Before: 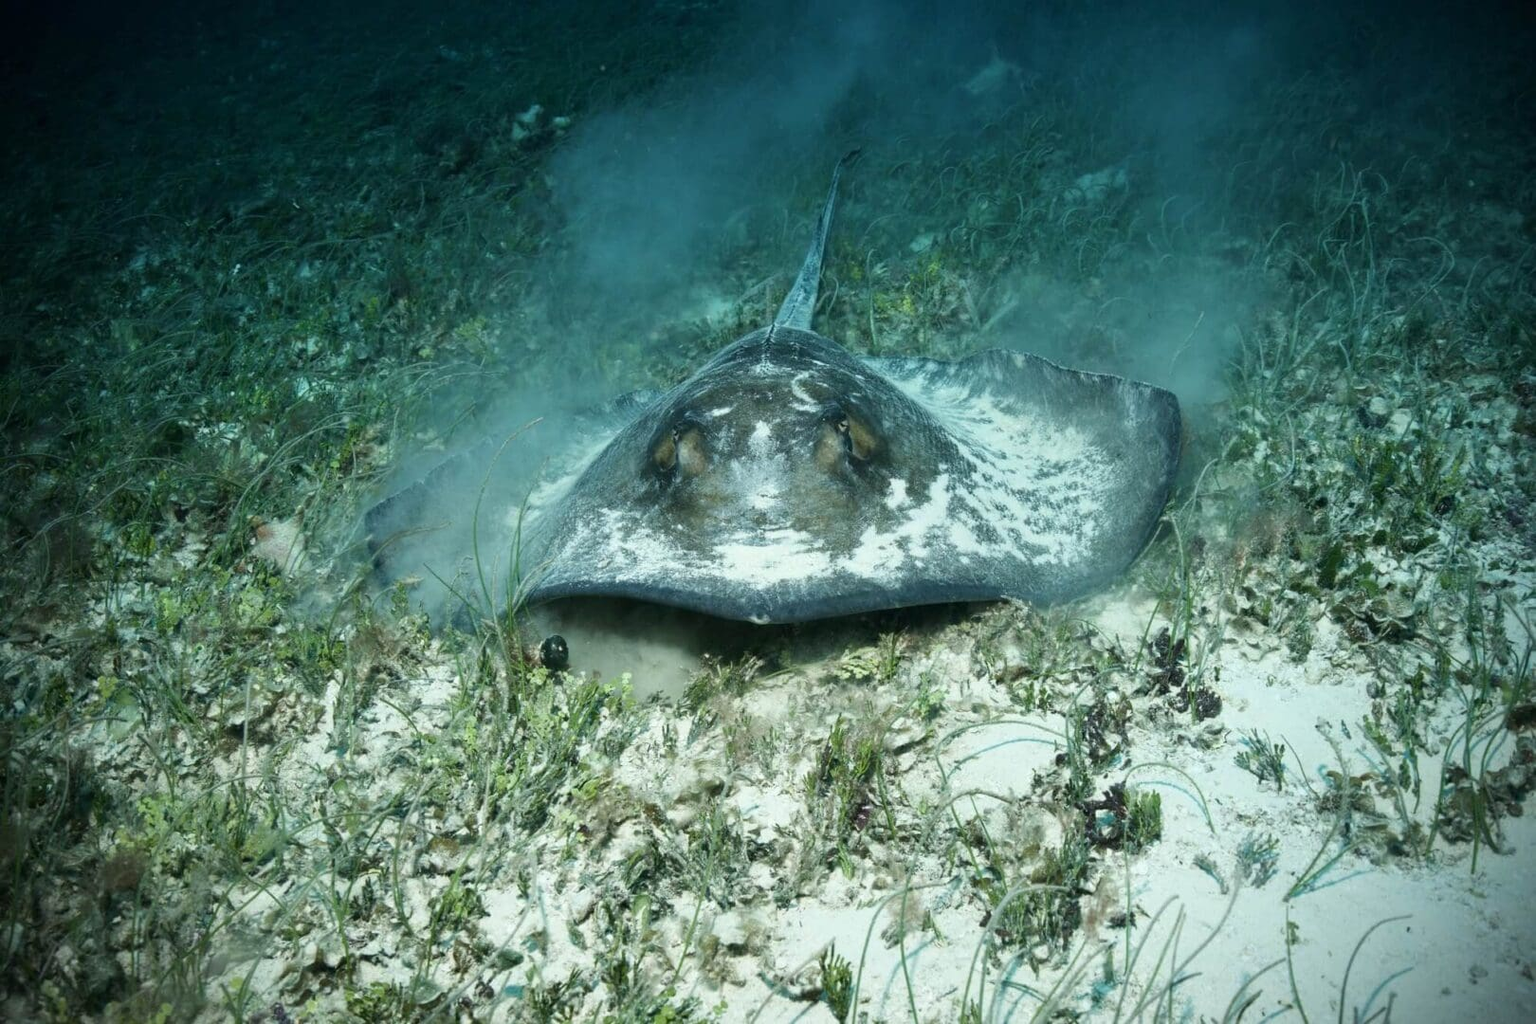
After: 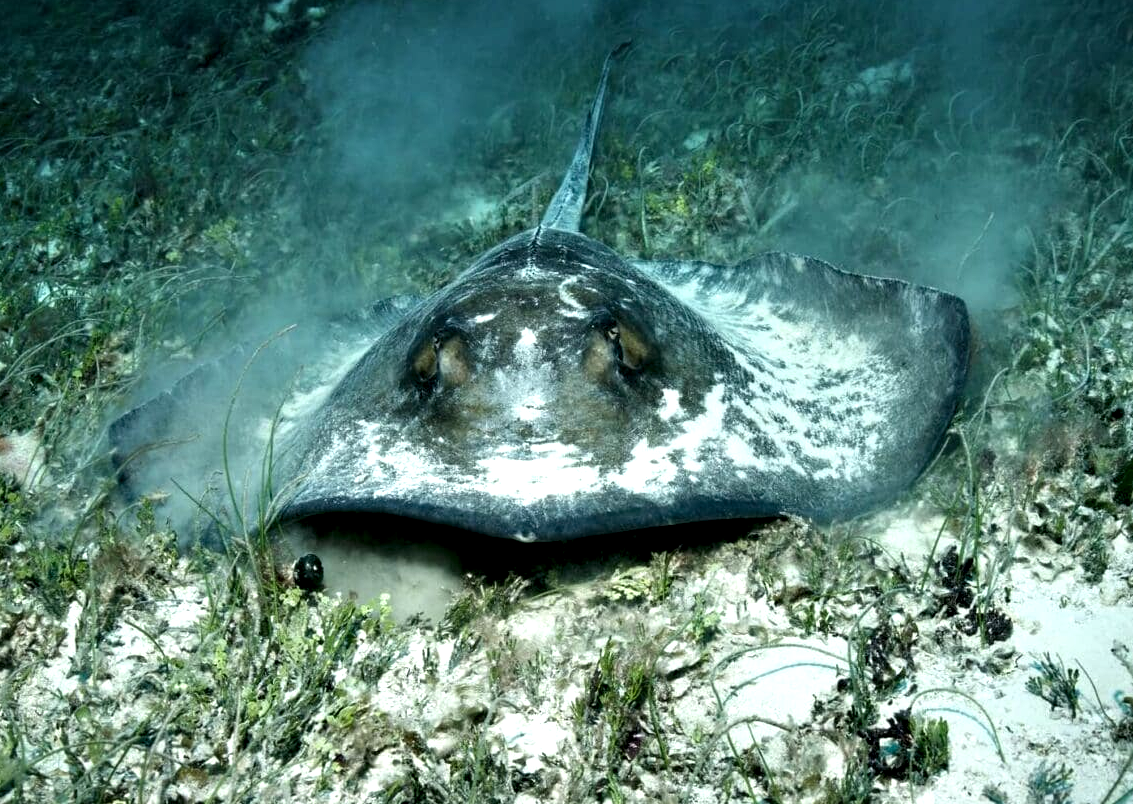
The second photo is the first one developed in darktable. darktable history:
crop and rotate: left 17.044%, top 10.798%, right 13.018%, bottom 14.671%
contrast equalizer: y [[0.6 ×6], [0.55 ×6], [0 ×6], [0 ×6], [0 ×6]]
